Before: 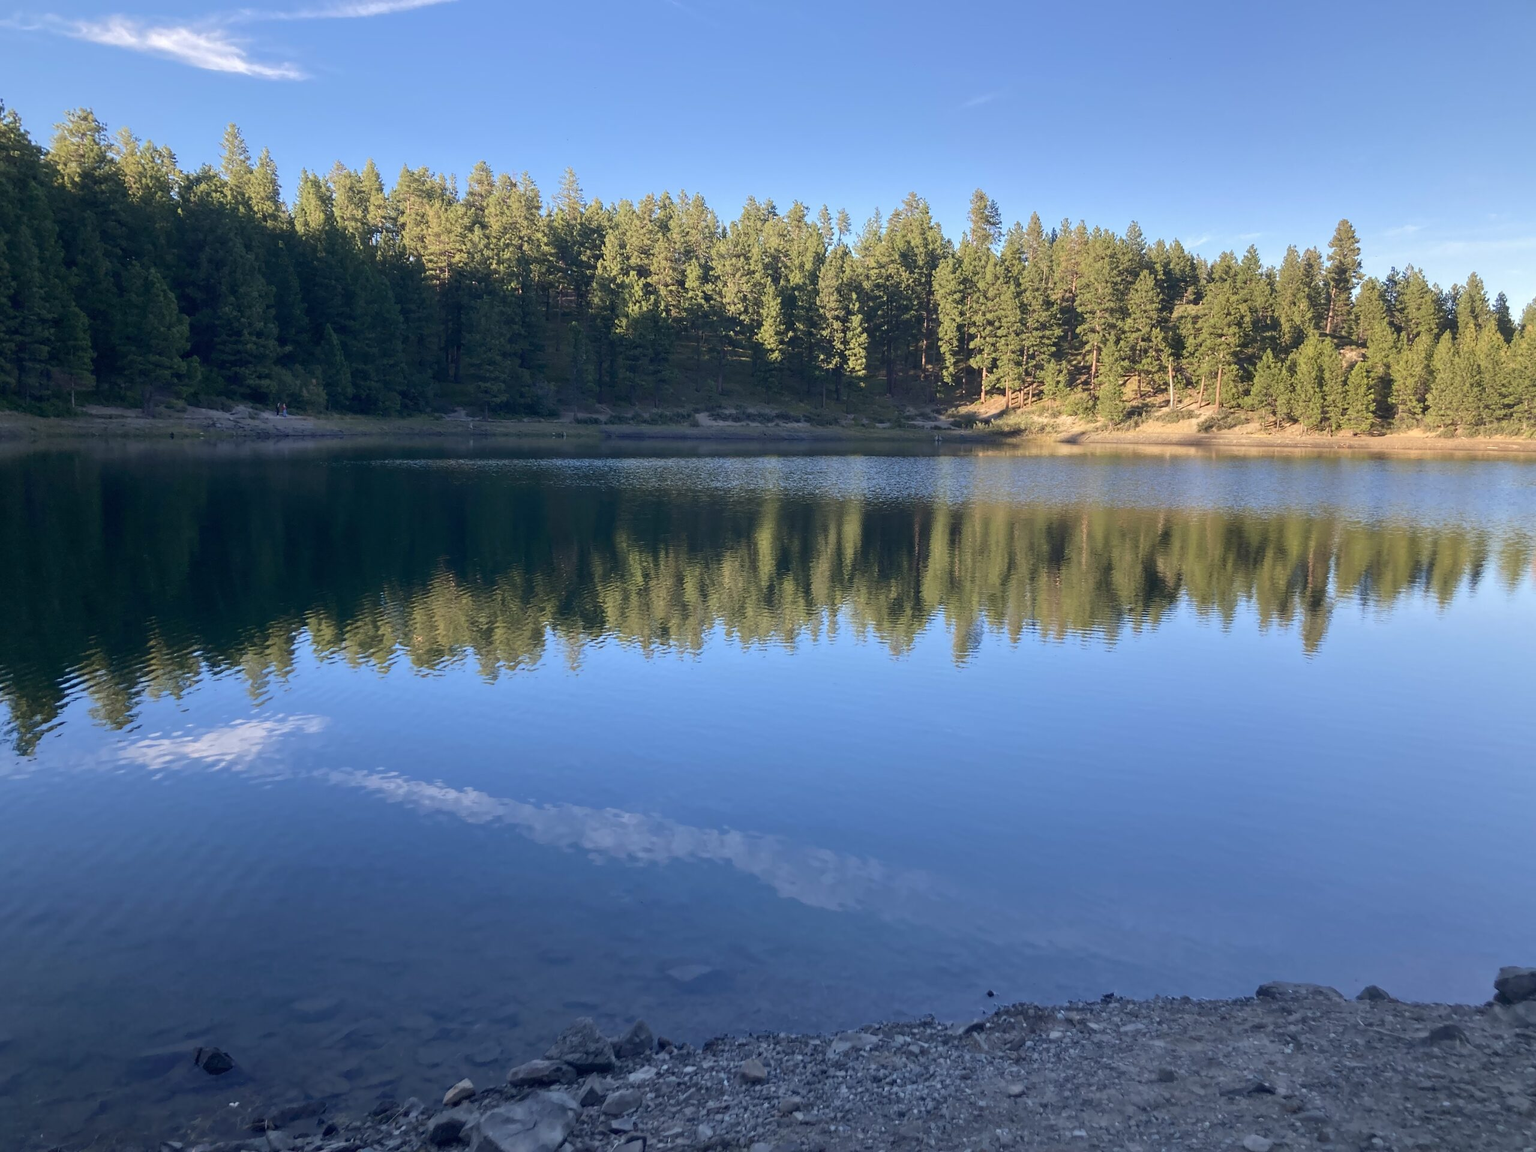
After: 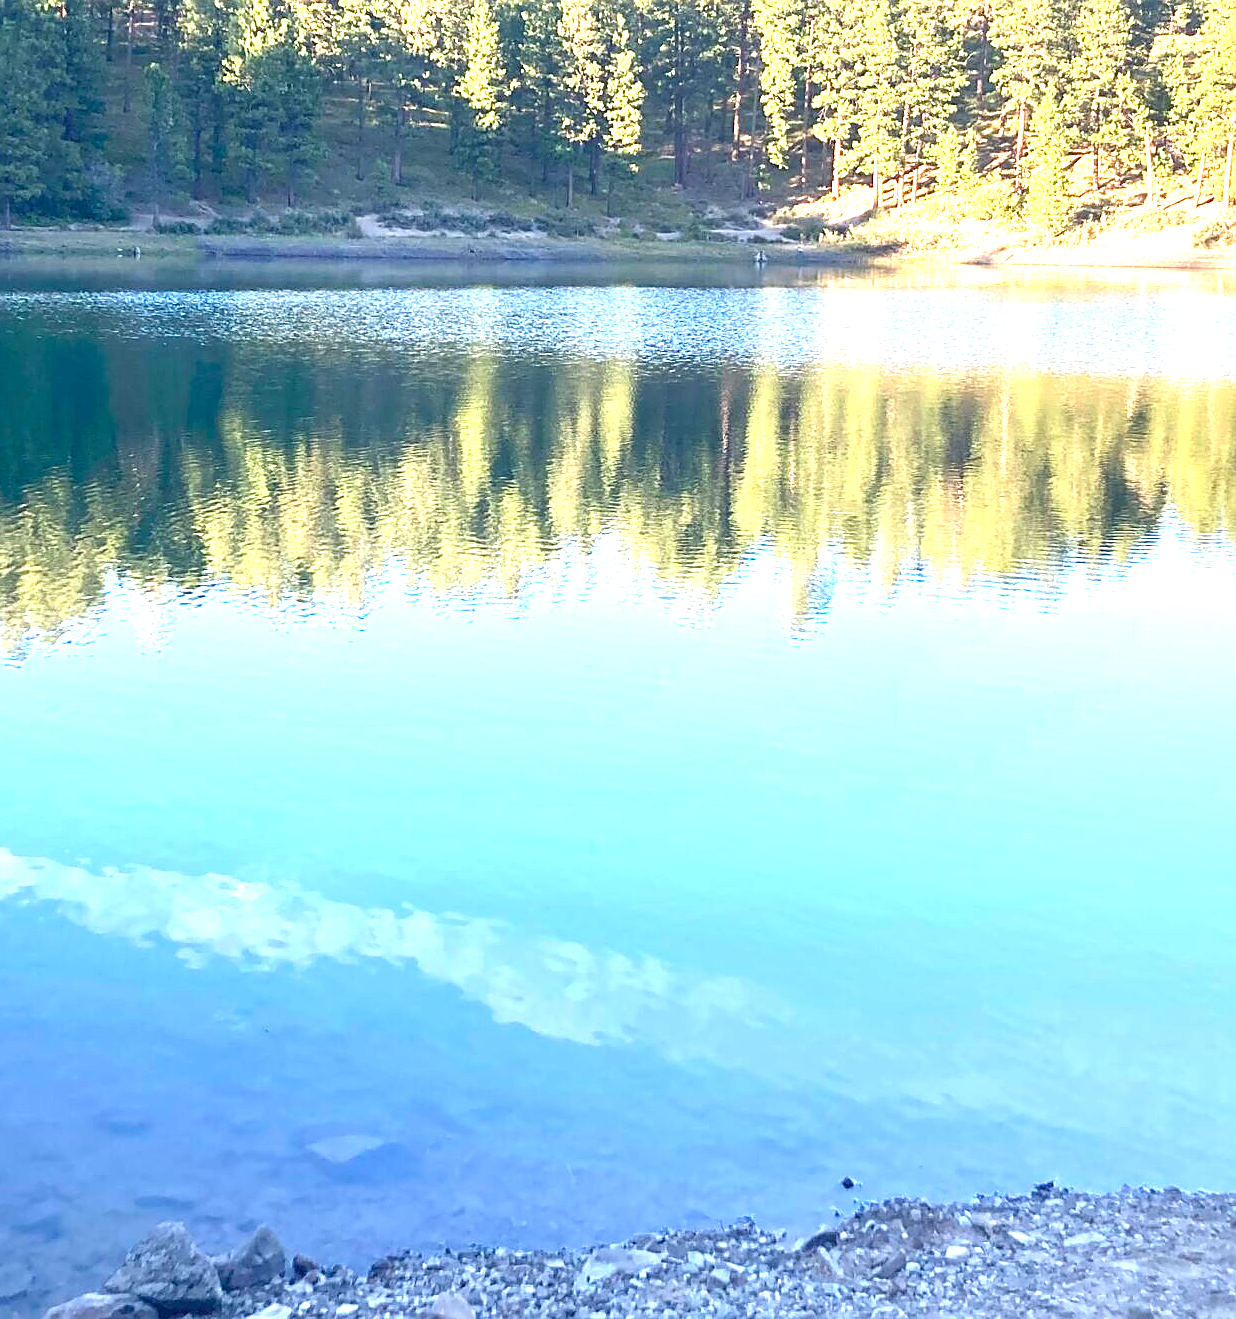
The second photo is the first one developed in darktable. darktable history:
crop: left 31.379%, top 24.658%, right 20.326%, bottom 6.628%
exposure: exposure 2.25 EV, compensate highlight preservation false
sharpen: on, module defaults
